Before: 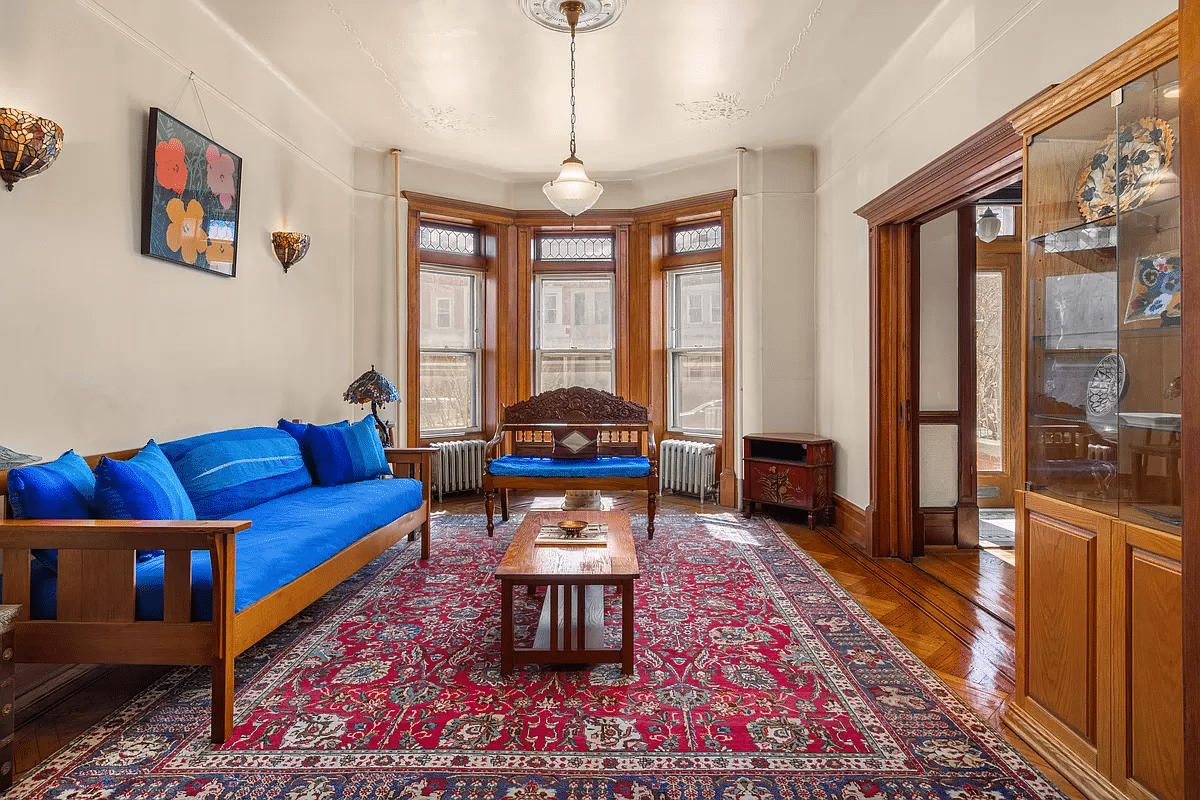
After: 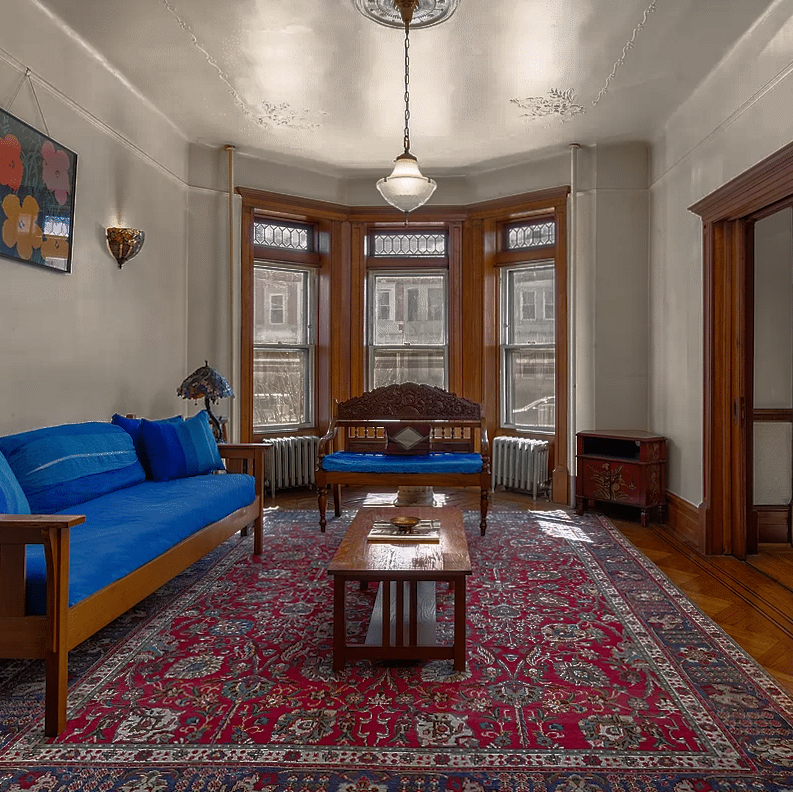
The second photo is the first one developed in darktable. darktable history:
rotate and perspective: rotation 0.192°, lens shift (horizontal) -0.015, crop left 0.005, crop right 0.996, crop top 0.006, crop bottom 0.99
crop and rotate: left 13.342%, right 19.991%
base curve: curves: ch0 [(0, 0) (0.564, 0.291) (0.802, 0.731) (1, 1)]
